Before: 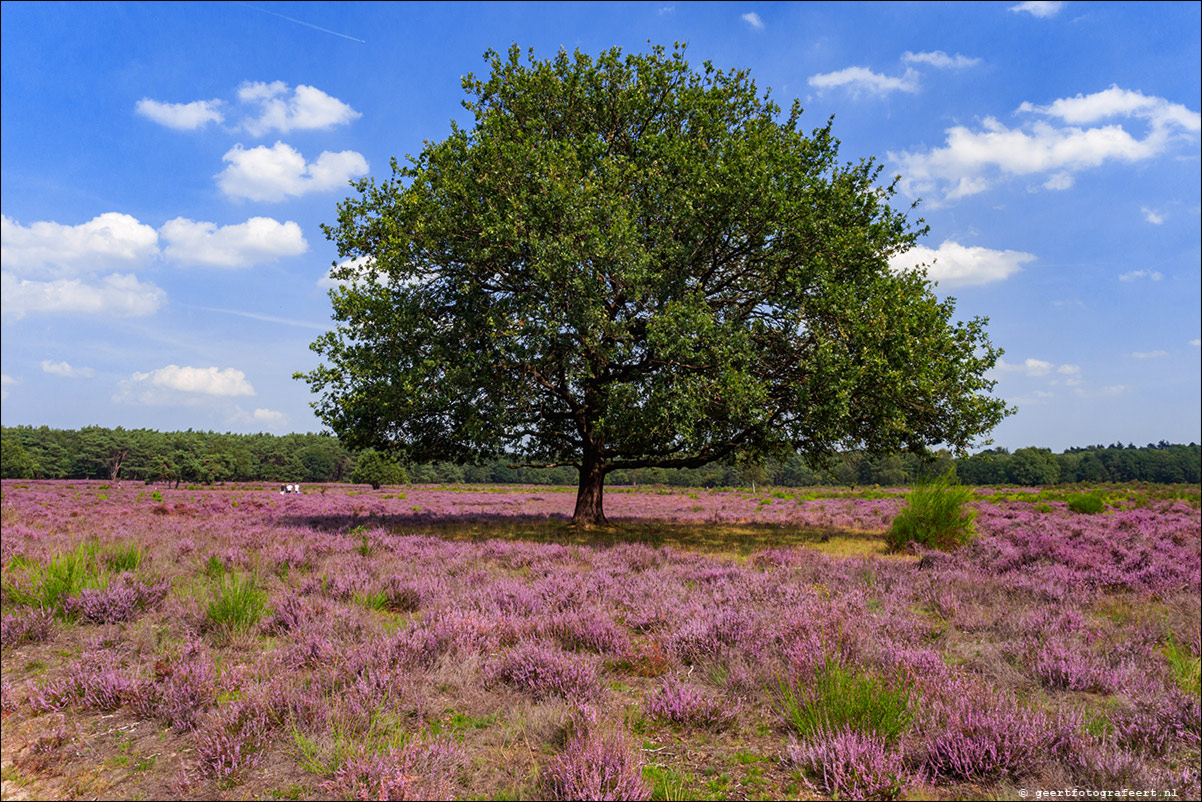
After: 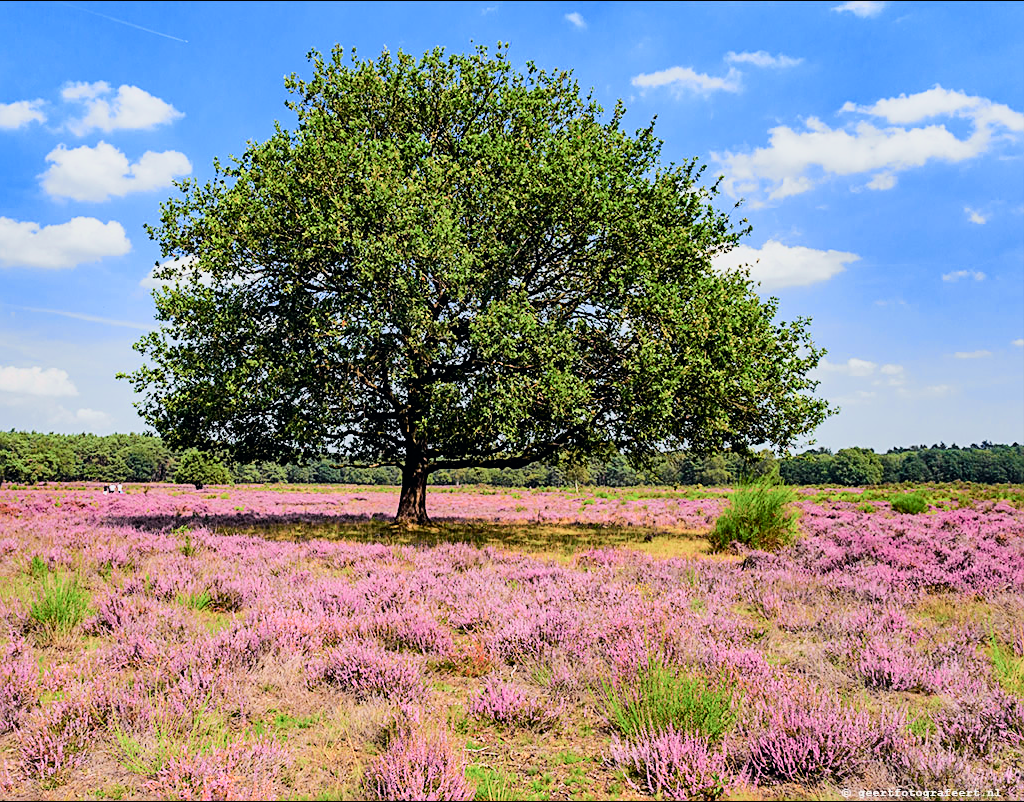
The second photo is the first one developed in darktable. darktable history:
crop and rotate: left 14.743%
sharpen: on, module defaults
filmic rgb: black relative exposure -7.19 EV, white relative exposure 5.37 EV, hardness 3.02, color science v6 (2022)
tone curve: curves: ch0 [(0, 0) (0.035, 0.017) (0.131, 0.108) (0.279, 0.279) (0.476, 0.554) (0.617, 0.693) (0.704, 0.77) (0.801, 0.854) (0.895, 0.927) (1, 0.976)]; ch1 [(0, 0) (0.318, 0.278) (0.444, 0.427) (0.493, 0.488) (0.508, 0.502) (0.534, 0.526) (0.562, 0.555) (0.645, 0.648) (0.746, 0.764) (1, 1)]; ch2 [(0, 0) (0.316, 0.292) (0.381, 0.37) (0.423, 0.448) (0.476, 0.482) (0.502, 0.495) (0.522, 0.518) (0.533, 0.532) (0.593, 0.622) (0.634, 0.663) (0.7, 0.7) (0.861, 0.808) (1, 0.951)], color space Lab, independent channels
exposure: black level correction 0, exposure 1 EV, compensate exposure bias true, compensate highlight preservation false
shadows and highlights: radius 107.05, shadows 23.64, highlights -58.23, highlights color adjustment 55.95%, low approximation 0.01, soften with gaussian
